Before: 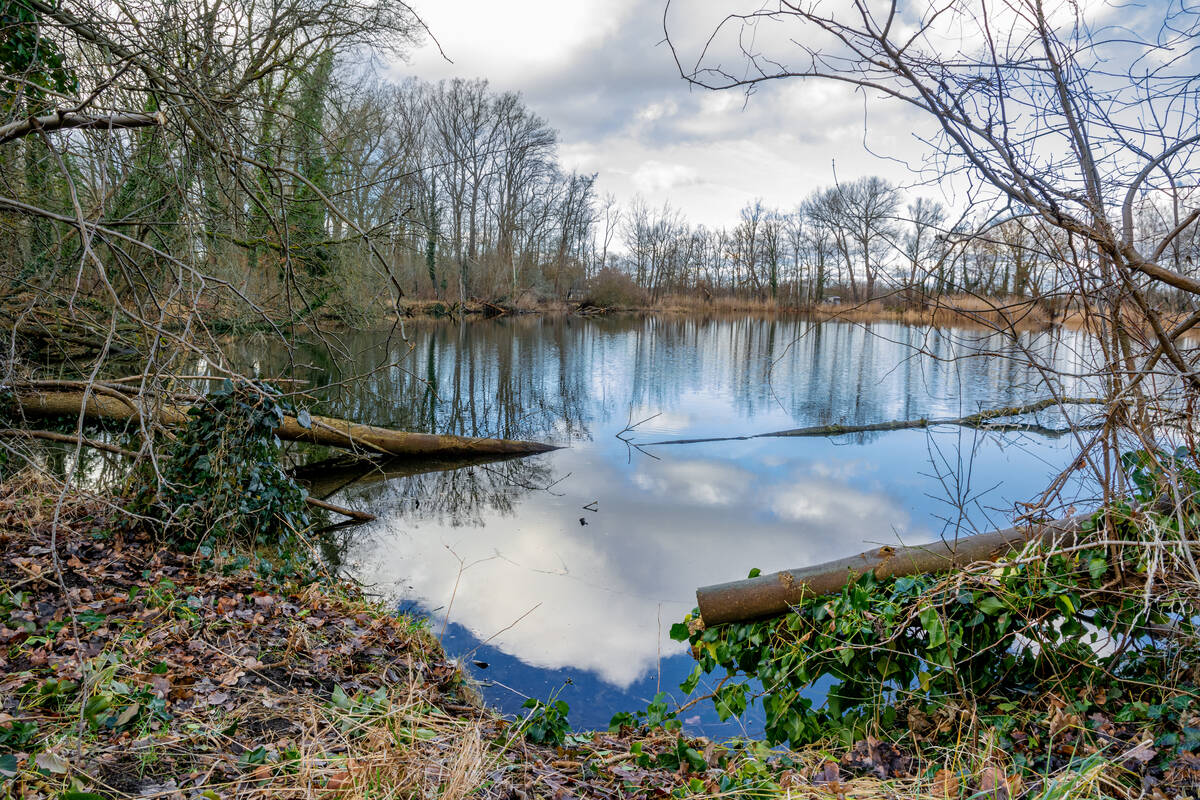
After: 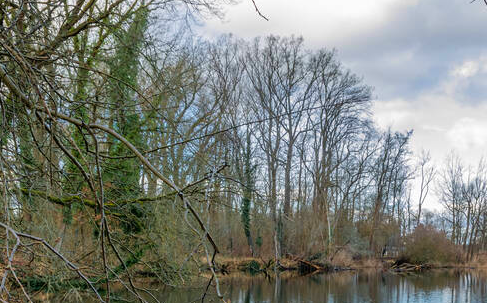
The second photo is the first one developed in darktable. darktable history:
crop: left 15.452%, top 5.459%, right 43.956%, bottom 56.62%
velvia: on, module defaults
